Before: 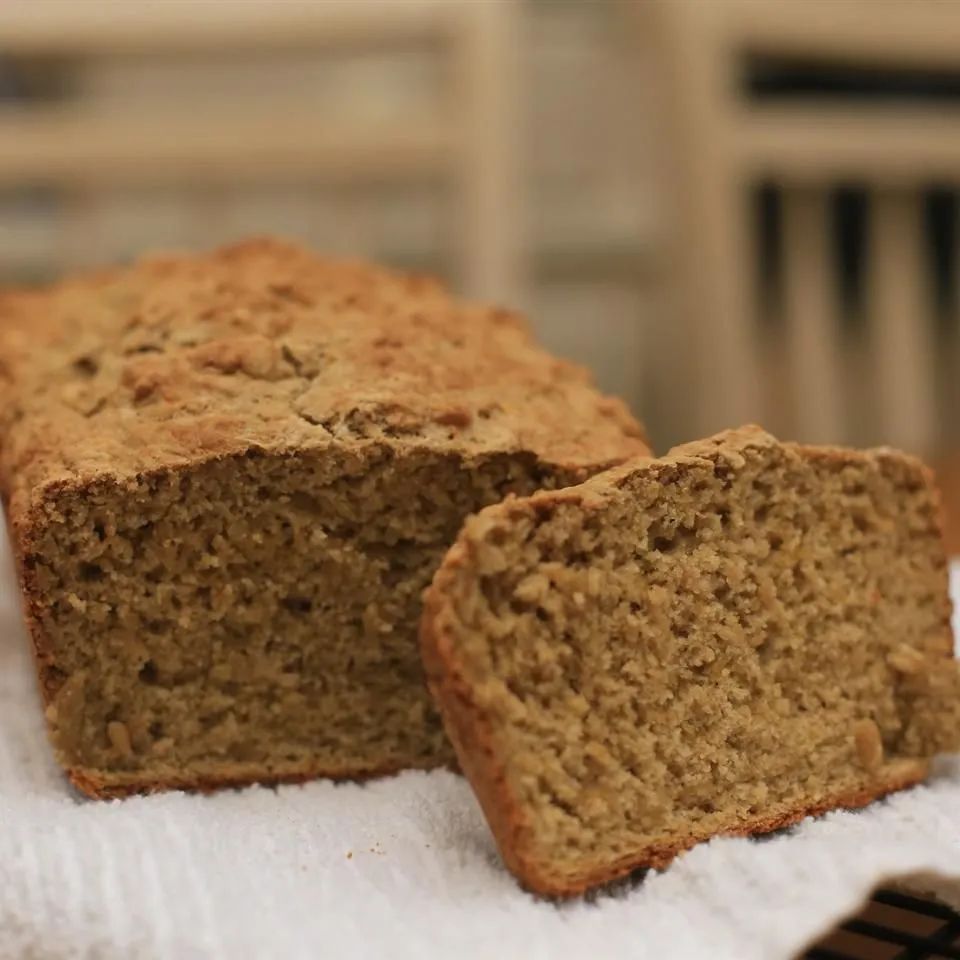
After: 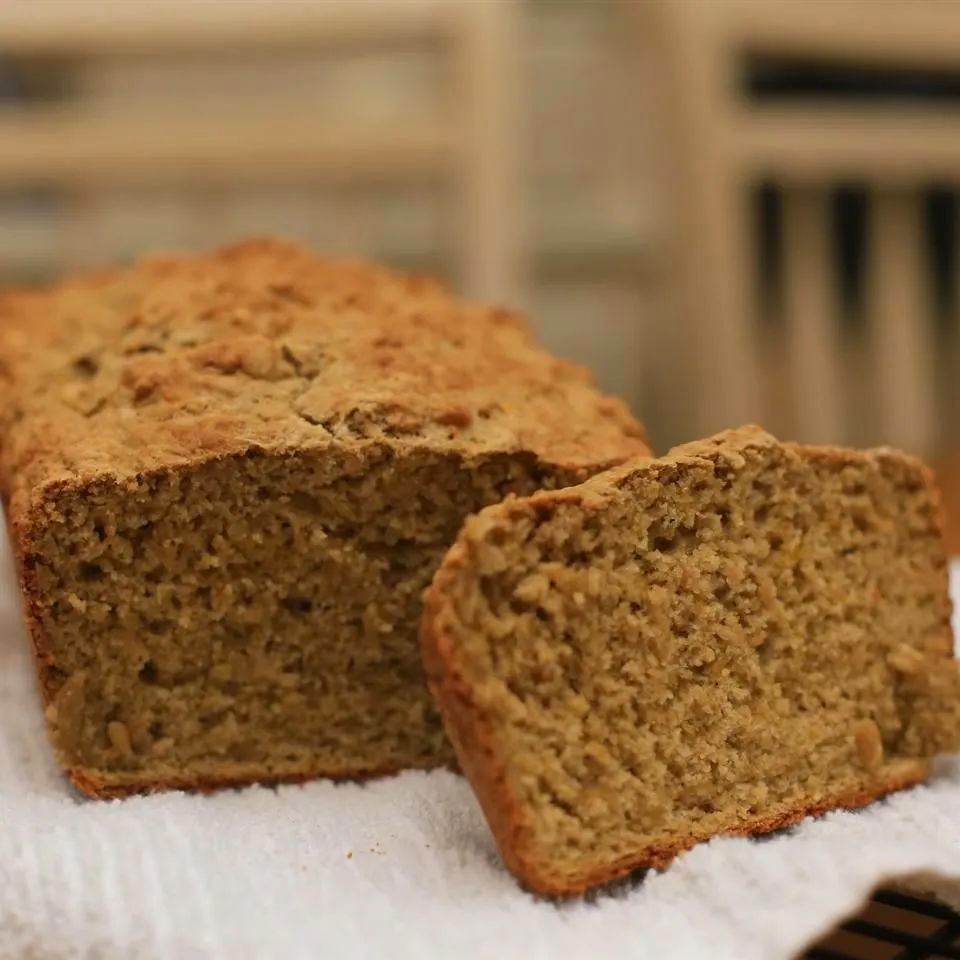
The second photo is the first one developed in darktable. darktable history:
contrast brightness saturation: contrast 0.043, saturation 0.151
